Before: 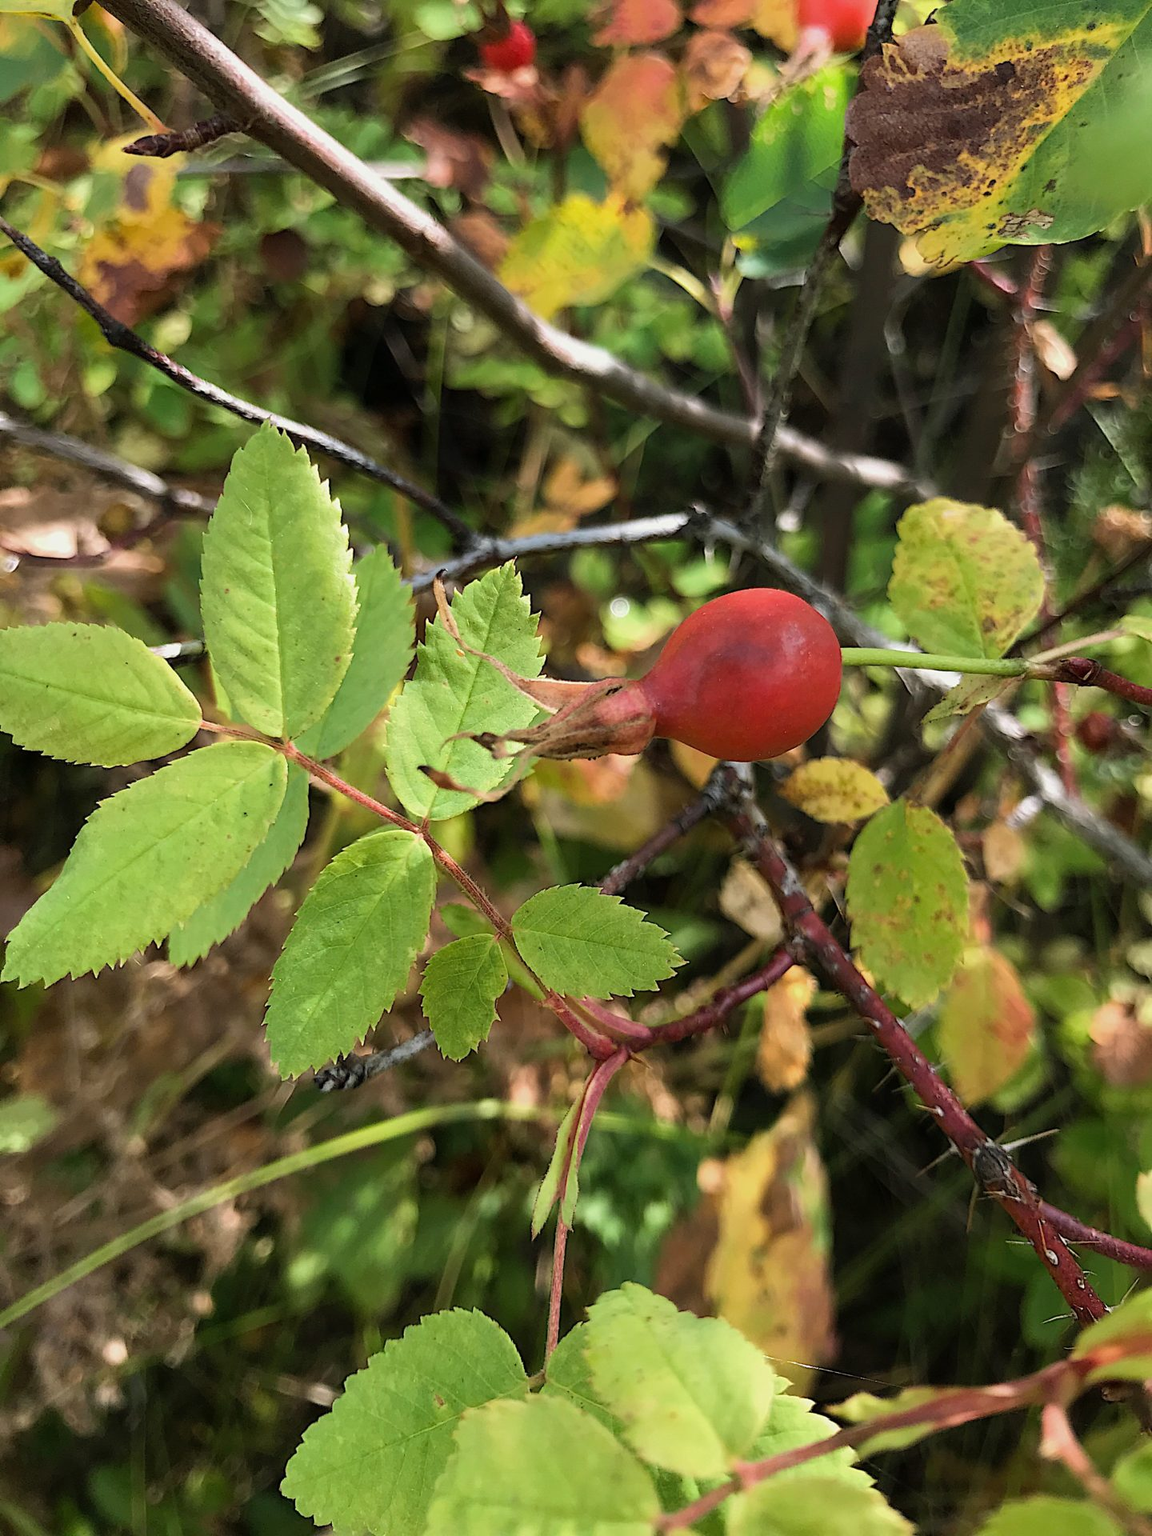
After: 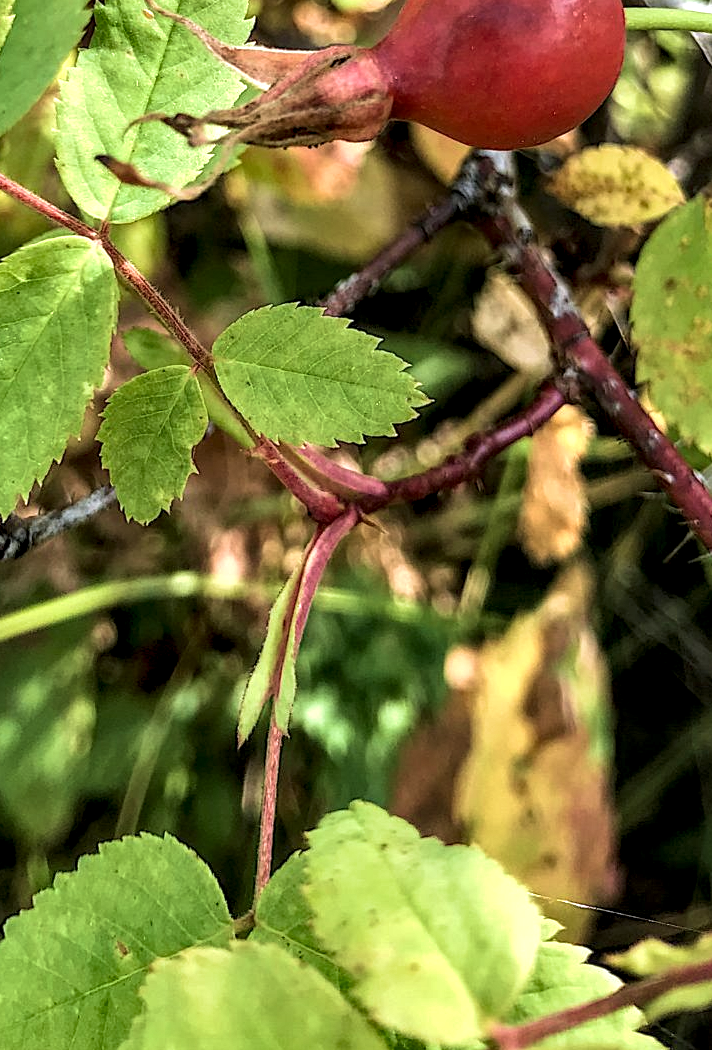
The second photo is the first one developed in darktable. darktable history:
rotate and perspective: crop left 0, crop top 0
exposure: exposure 0.2 EV, compensate highlight preservation false
velvia: on, module defaults
local contrast: highlights 79%, shadows 56%, detail 175%, midtone range 0.428
crop: left 29.672%, top 41.786%, right 20.851%, bottom 3.487%
white balance: red 0.983, blue 1.036
shadows and highlights: shadows 22.7, highlights -48.71, soften with gaussian
